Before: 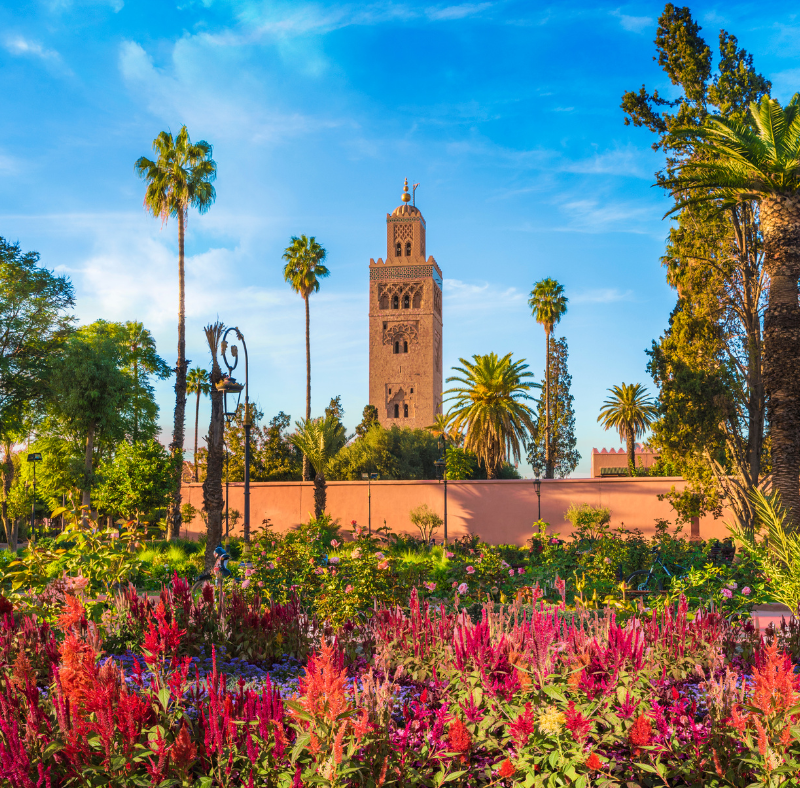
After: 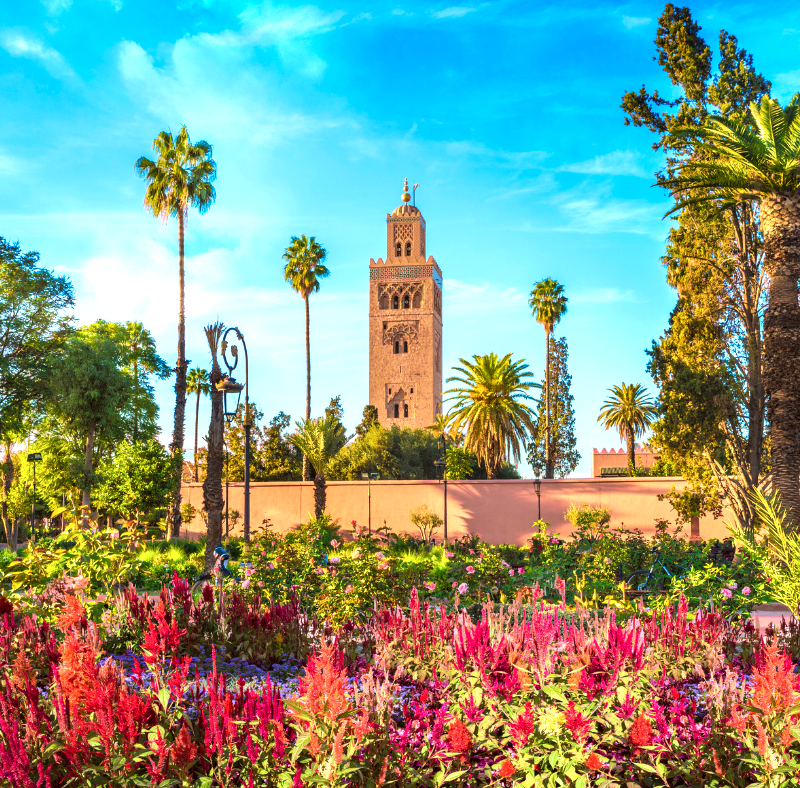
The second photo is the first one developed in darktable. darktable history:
color correction: highlights a* -4.98, highlights b* -3.76, shadows a* 3.83, shadows b* 4.08
exposure: exposure 0.669 EV, compensate highlight preservation false
contrast equalizer: octaves 7, y [[0.6 ×6], [0.55 ×6], [0 ×6], [0 ×6], [0 ×6]], mix 0.2
